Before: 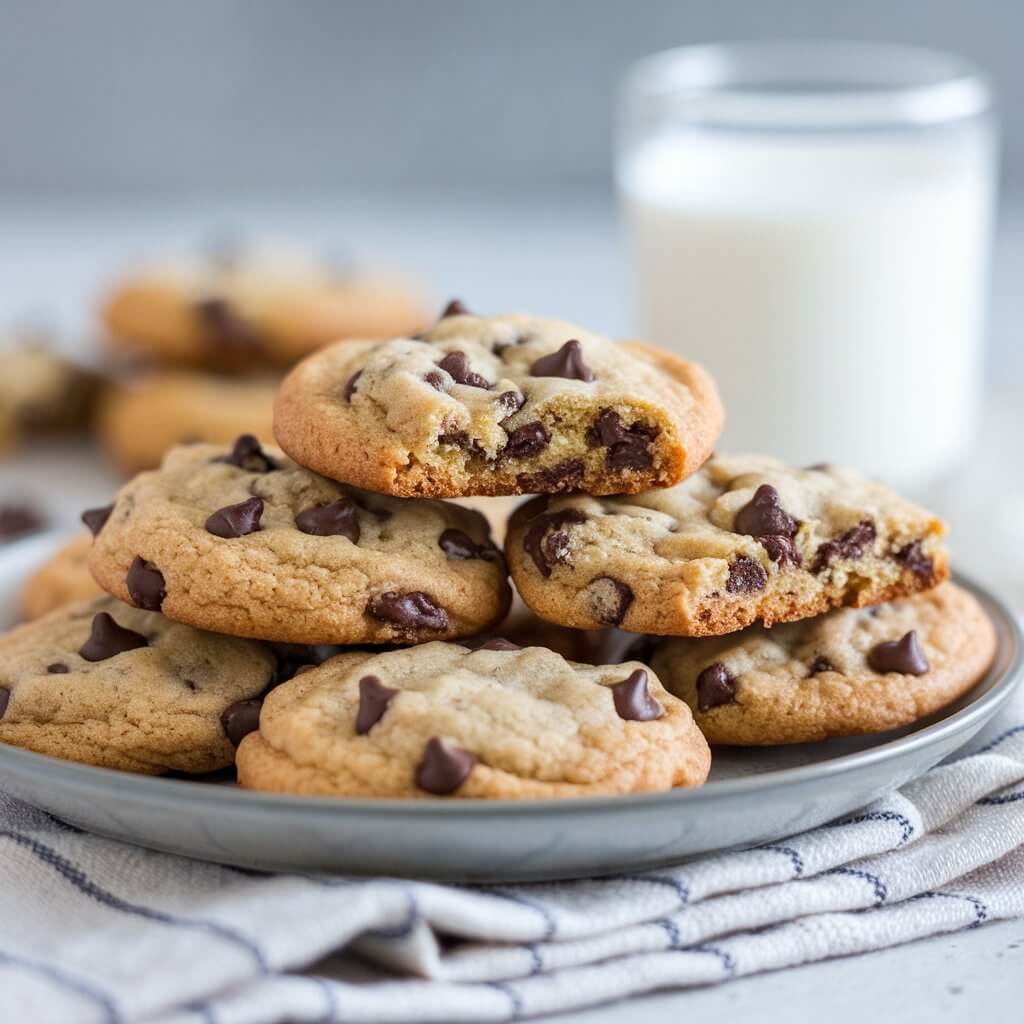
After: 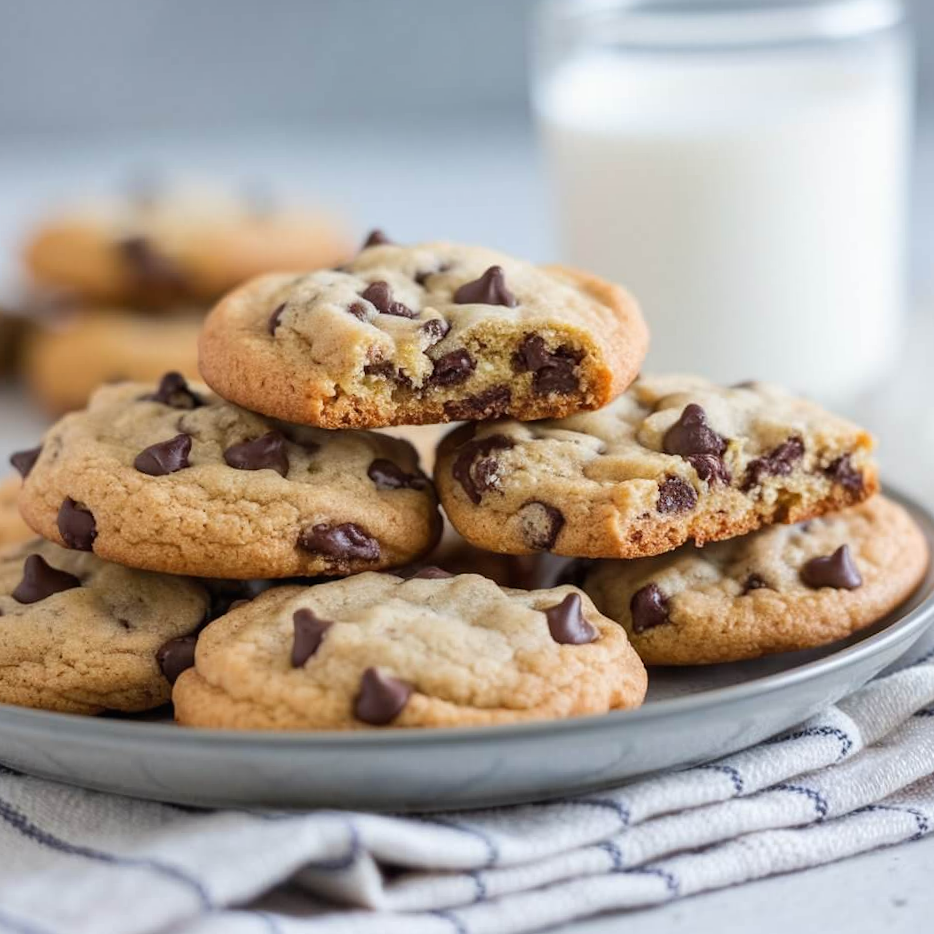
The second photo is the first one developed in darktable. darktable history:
local contrast: mode bilateral grid, contrast 100, coarseness 100, detail 94%, midtone range 0.2
color balance: contrast -0.5%
crop and rotate: angle 1.96°, left 5.673%, top 5.673%
